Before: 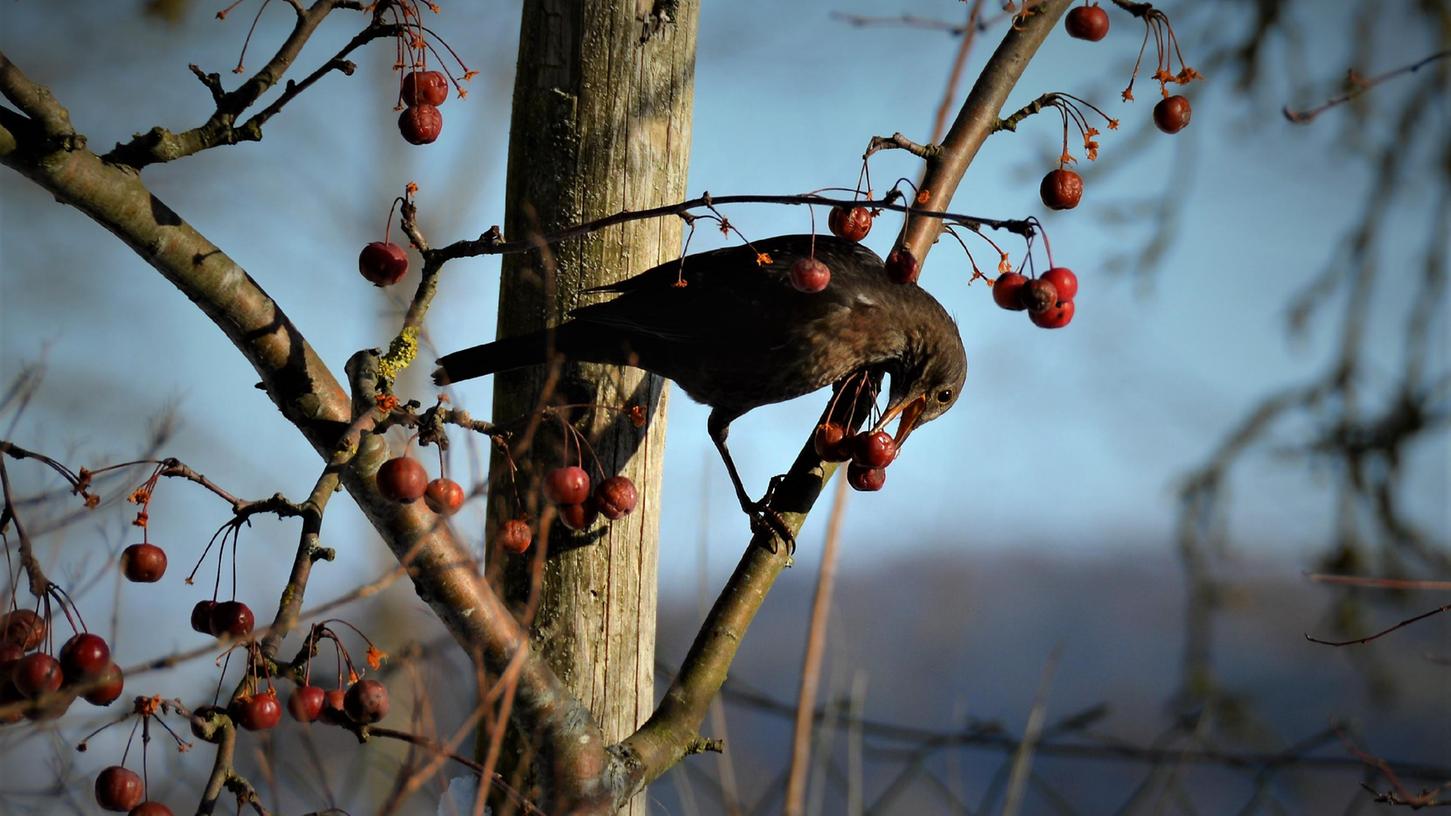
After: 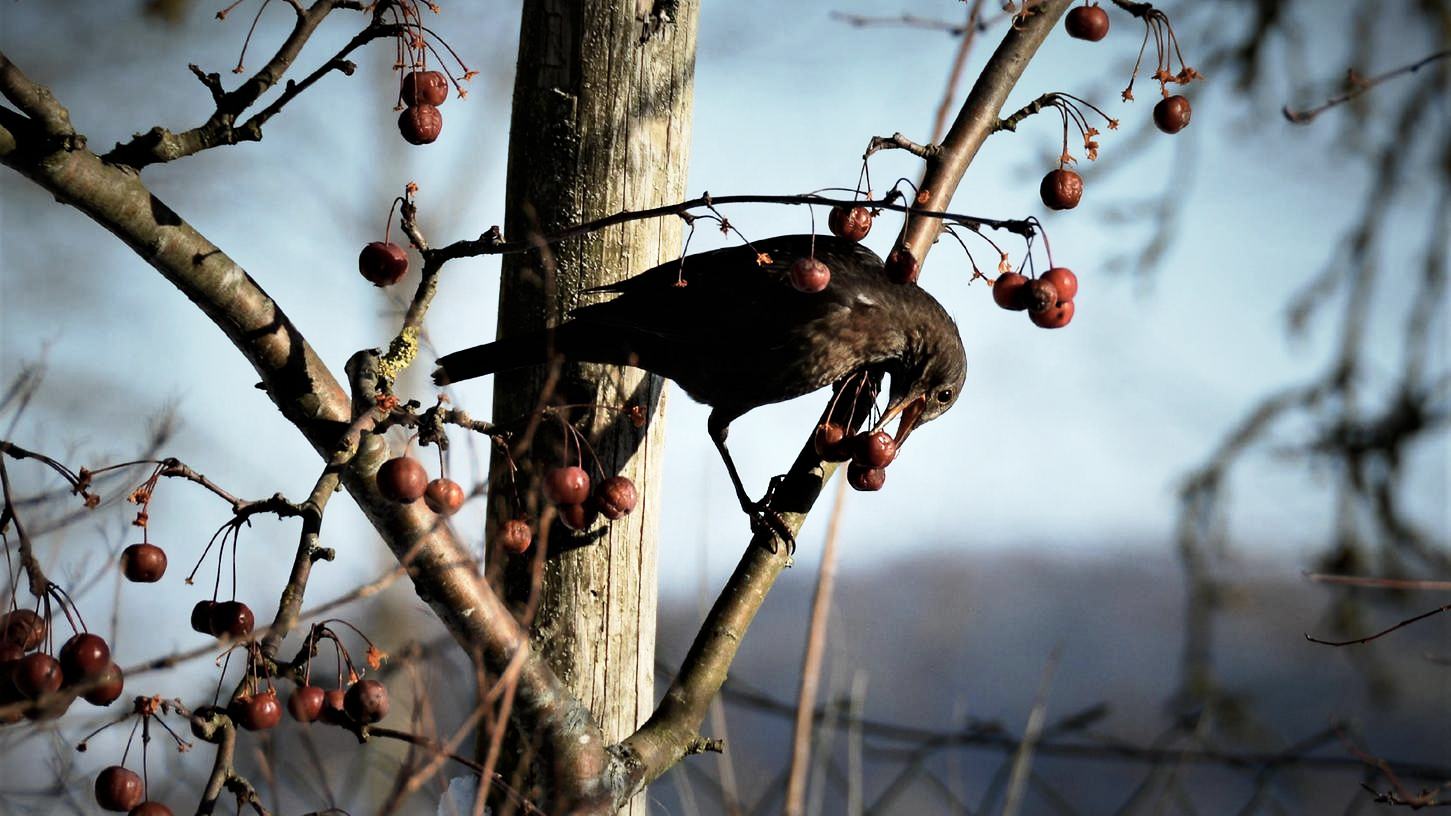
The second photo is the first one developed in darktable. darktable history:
contrast brightness saturation: contrast 0.1, saturation -0.375
base curve: curves: ch0 [(0, 0) (0.005, 0.002) (0.193, 0.295) (0.399, 0.664) (0.75, 0.928) (1, 1)], preserve colors none
